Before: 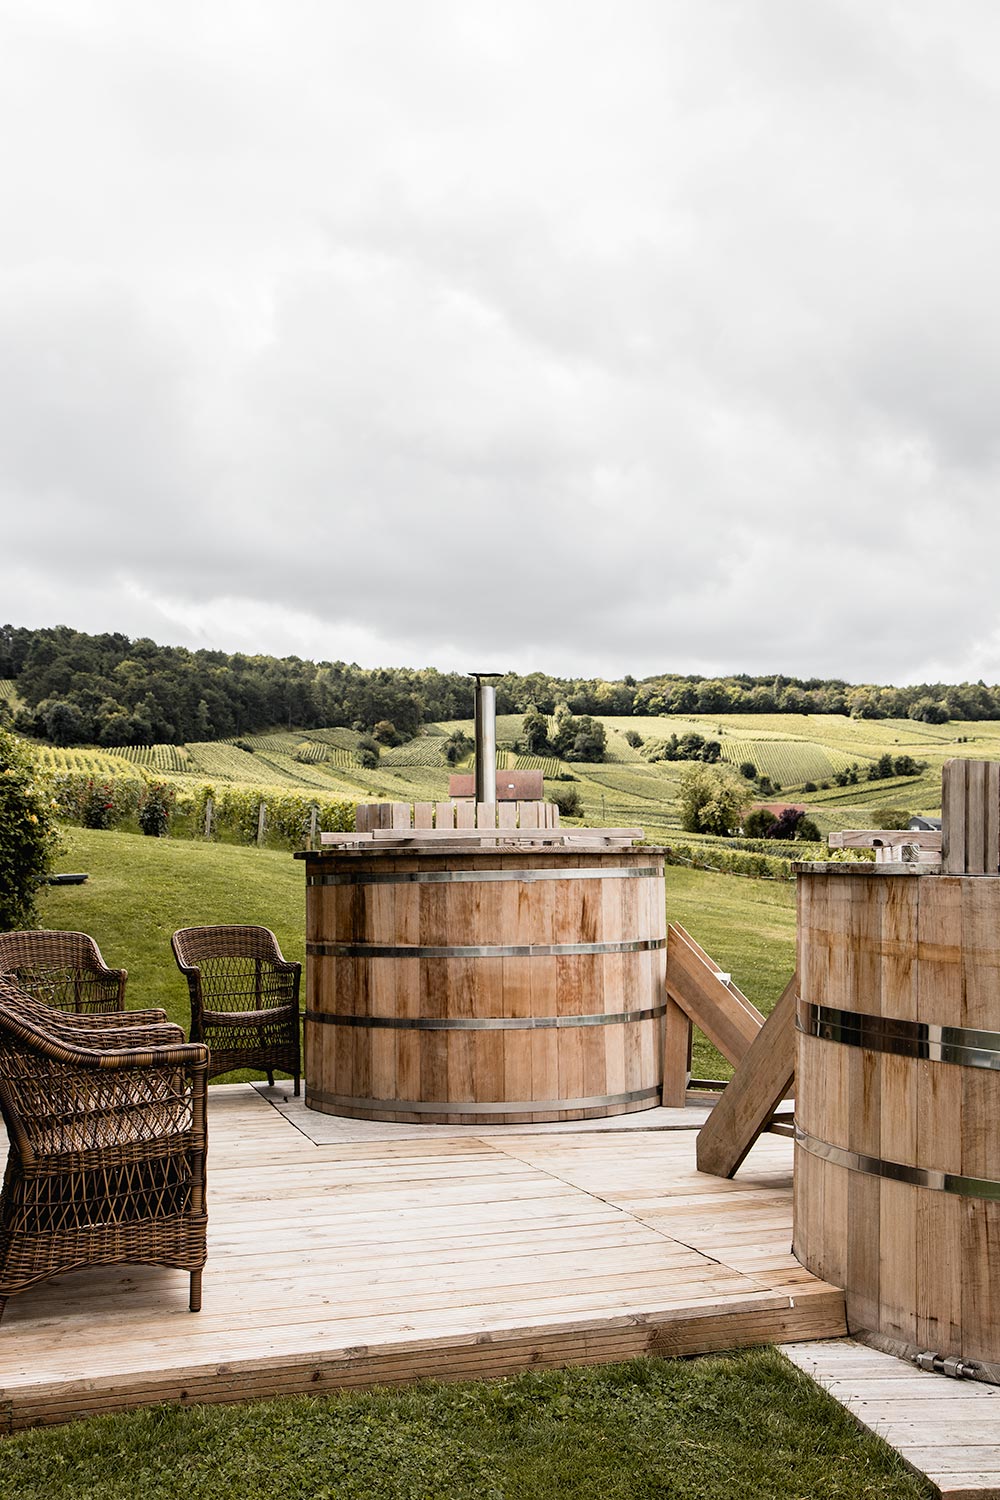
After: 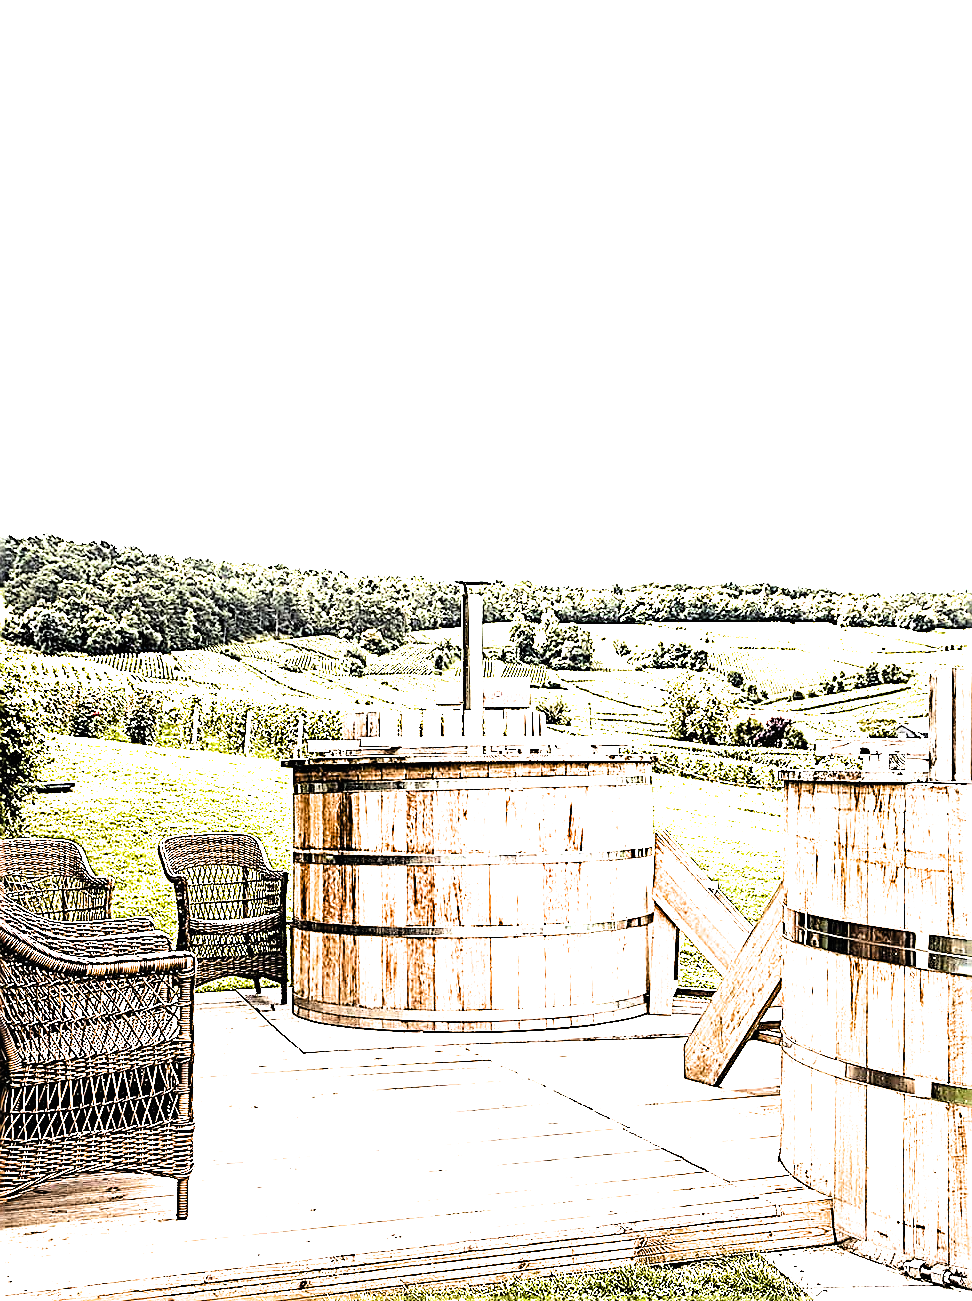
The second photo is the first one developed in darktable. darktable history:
crop: left 1.313%, top 6.182%, right 1.293%, bottom 7.066%
contrast brightness saturation: contrast 0.197, brightness 0.168, saturation 0.224
contrast equalizer: octaves 7, y [[0.526, 0.53, 0.532, 0.532, 0.53, 0.525], [0.5 ×6], [0.5 ×6], [0 ×6], [0 ×6]]
sharpen: amount 1.874
exposure: exposure 1.988 EV, compensate highlight preservation false
tone equalizer: -8 EV -0.789 EV, -7 EV -0.675 EV, -6 EV -0.613 EV, -5 EV -0.38 EV, -3 EV 0.405 EV, -2 EV 0.6 EV, -1 EV 0.679 EV, +0 EV 0.751 EV, smoothing diameter 24.97%, edges refinement/feathering 11.29, preserve details guided filter
filmic rgb: black relative exposure -8.26 EV, white relative exposure 2.2 EV, target white luminance 99.86%, hardness 7.16, latitude 74.34%, contrast 1.315, highlights saturation mix -1.73%, shadows ↔ highlights balance 30.81%
